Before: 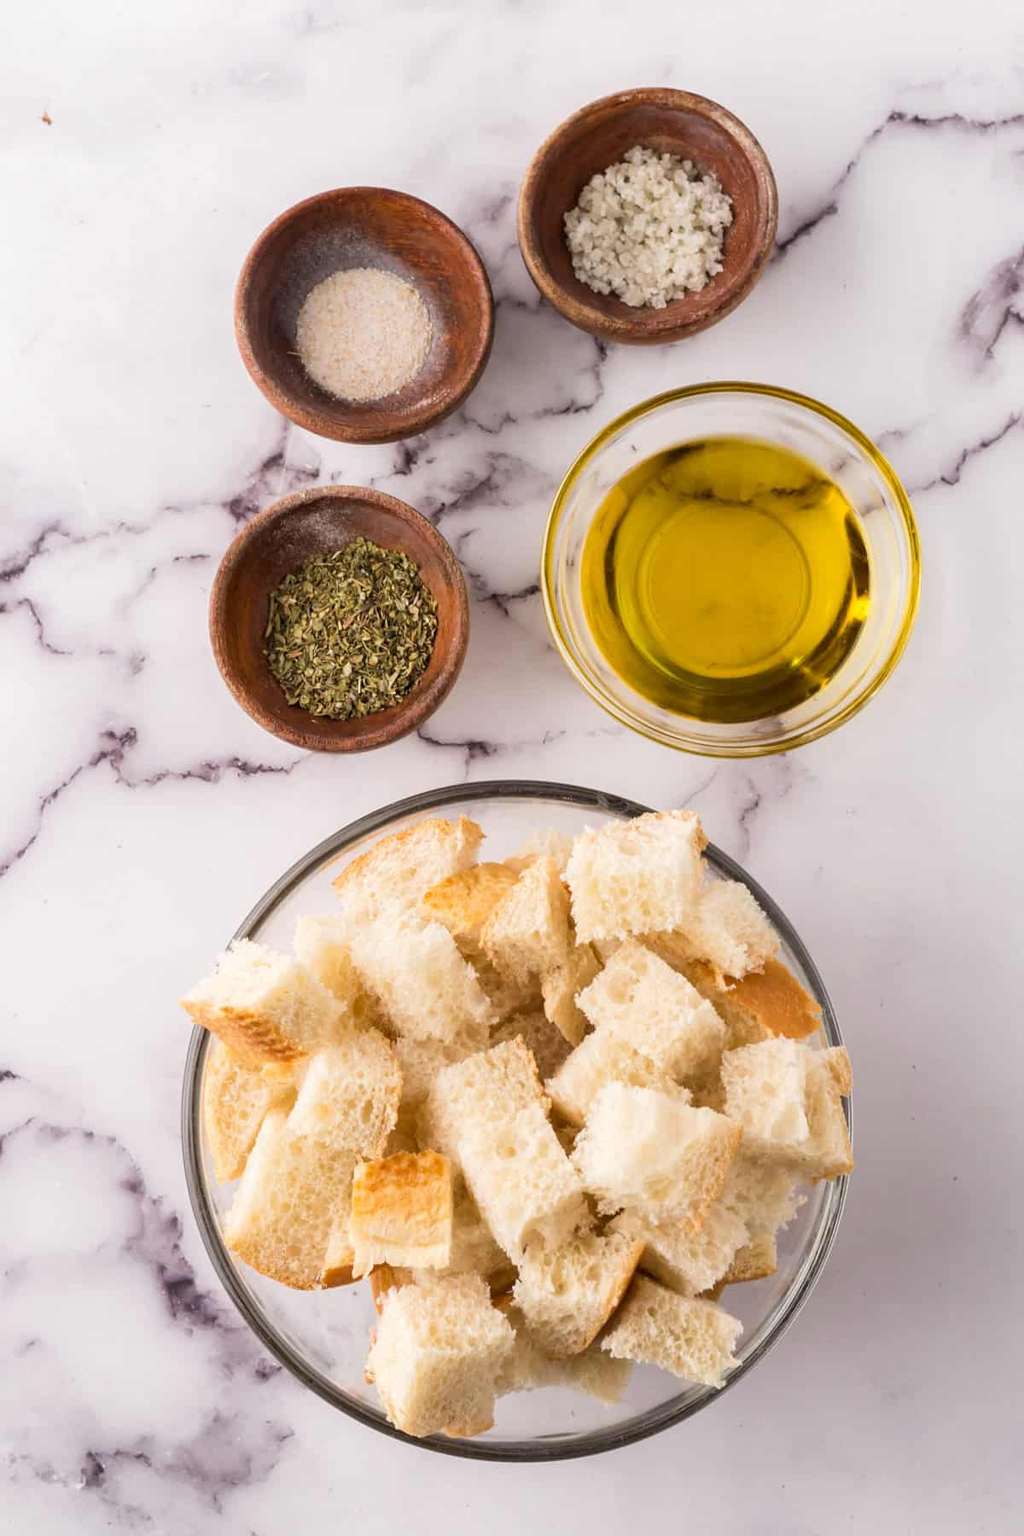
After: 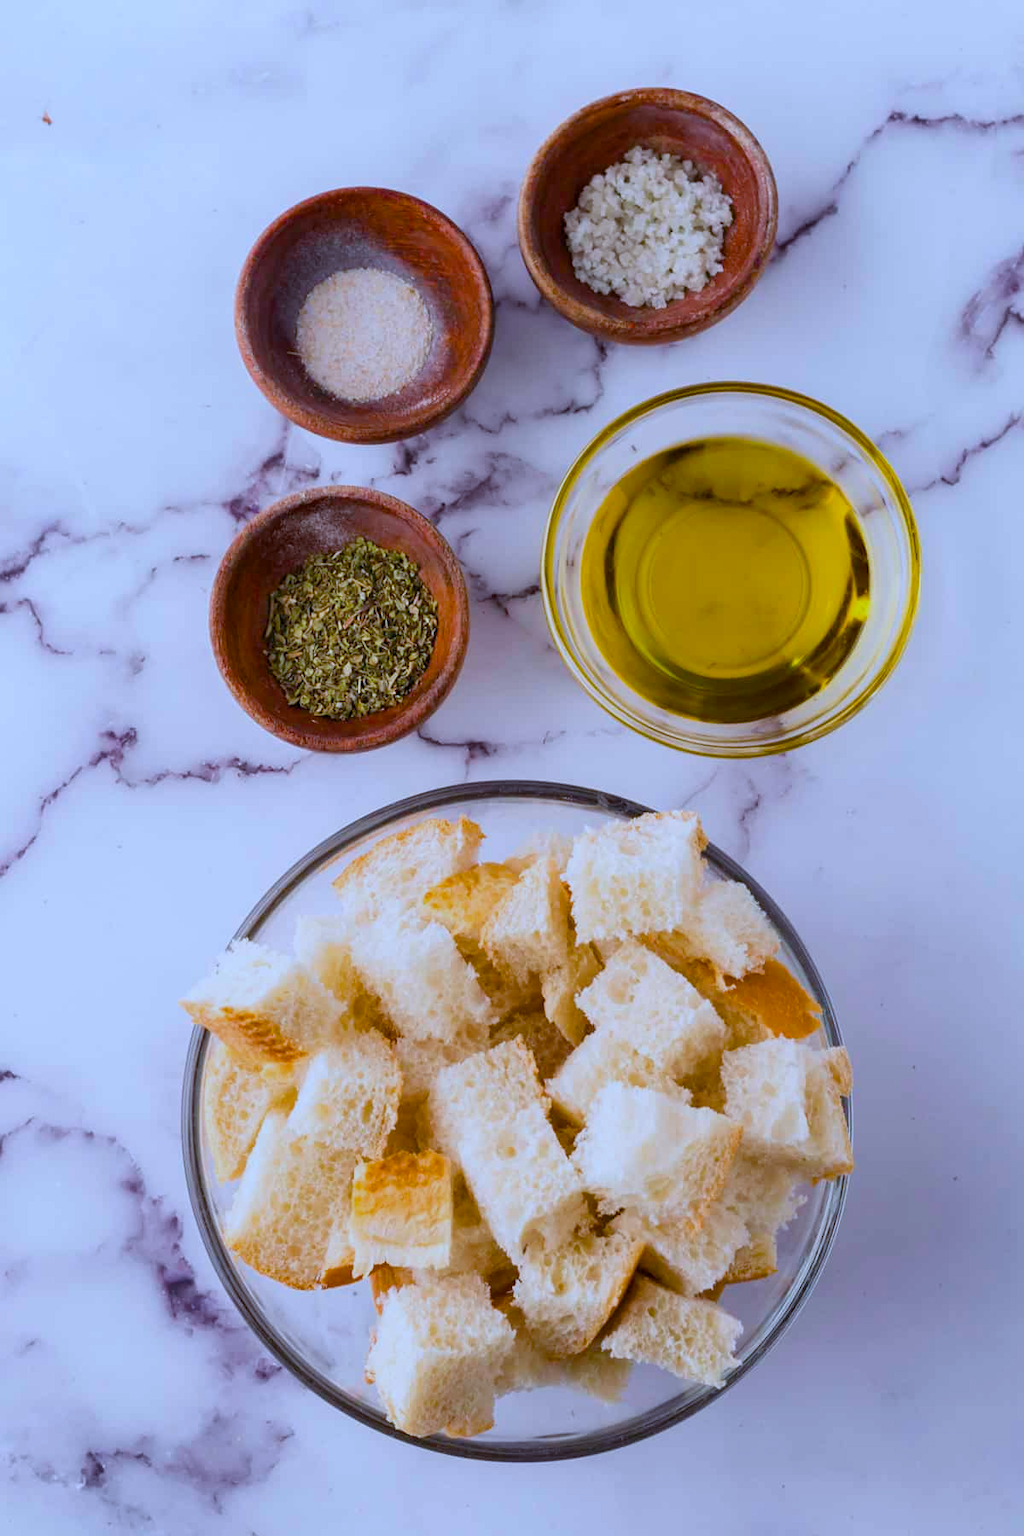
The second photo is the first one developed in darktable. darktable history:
color balance rgb: perceptual saturation grading › global saturation 45%, perceptual saturation grading › highlights -25%, perceptual saturation grading › shadows 50%, perceptual brilliance grading › global brilliance 3%, global vibrance 3%
exposure: exposure -0.582 EV, compensate highlight preservation false
color calibration: illuminant custom, x 0.39, y 0.392, temperature 3856.94 K
